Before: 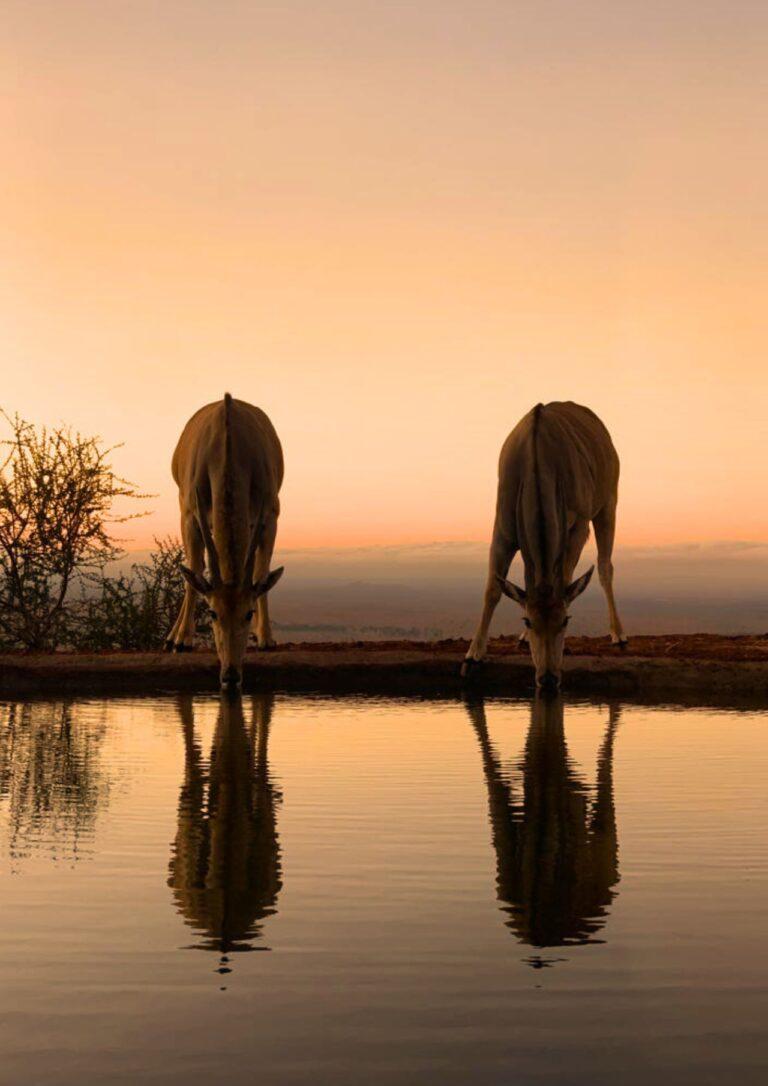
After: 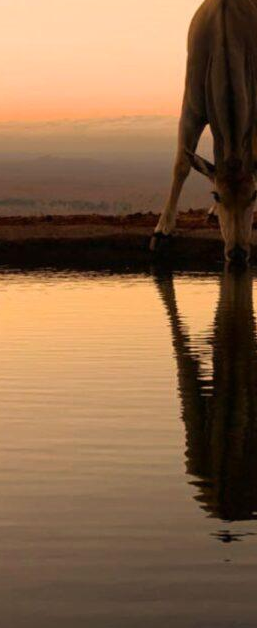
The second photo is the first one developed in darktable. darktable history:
crop: left 40.6%, top 39.237%, right 25.834%, bottom 2.871%
exposure: exposure 0.014 EV, compensate highlight preservation false
